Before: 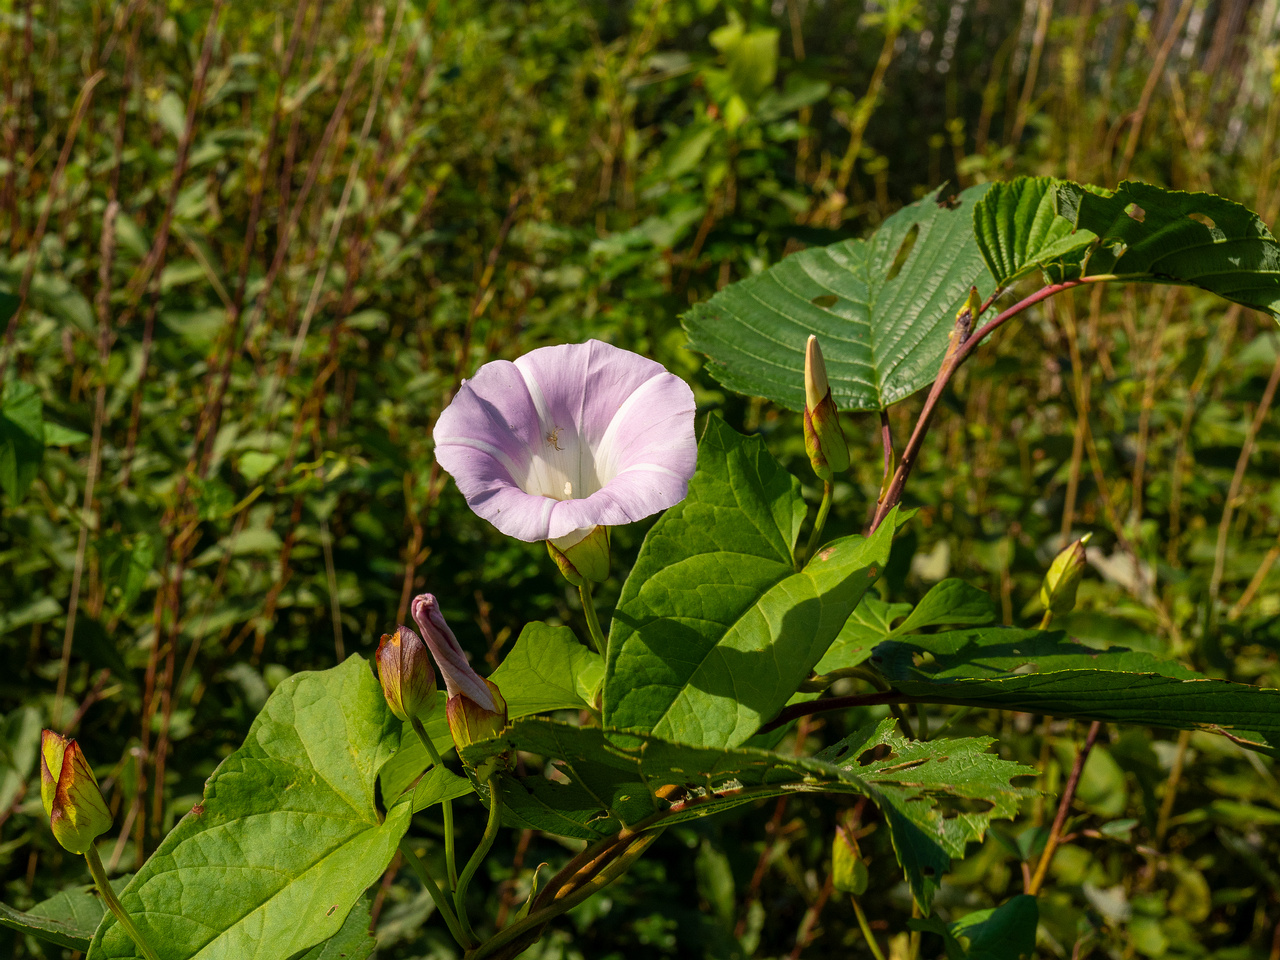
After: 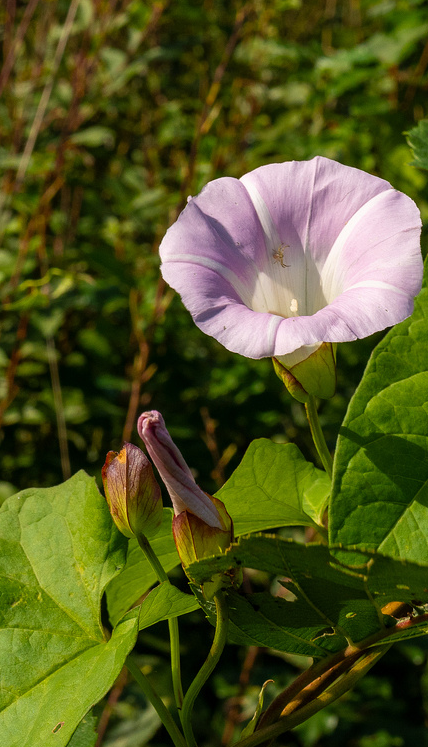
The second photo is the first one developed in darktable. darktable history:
crop and rotate: left 21.473%, top 19.117%, right 45.058%, bottom 3.005%
